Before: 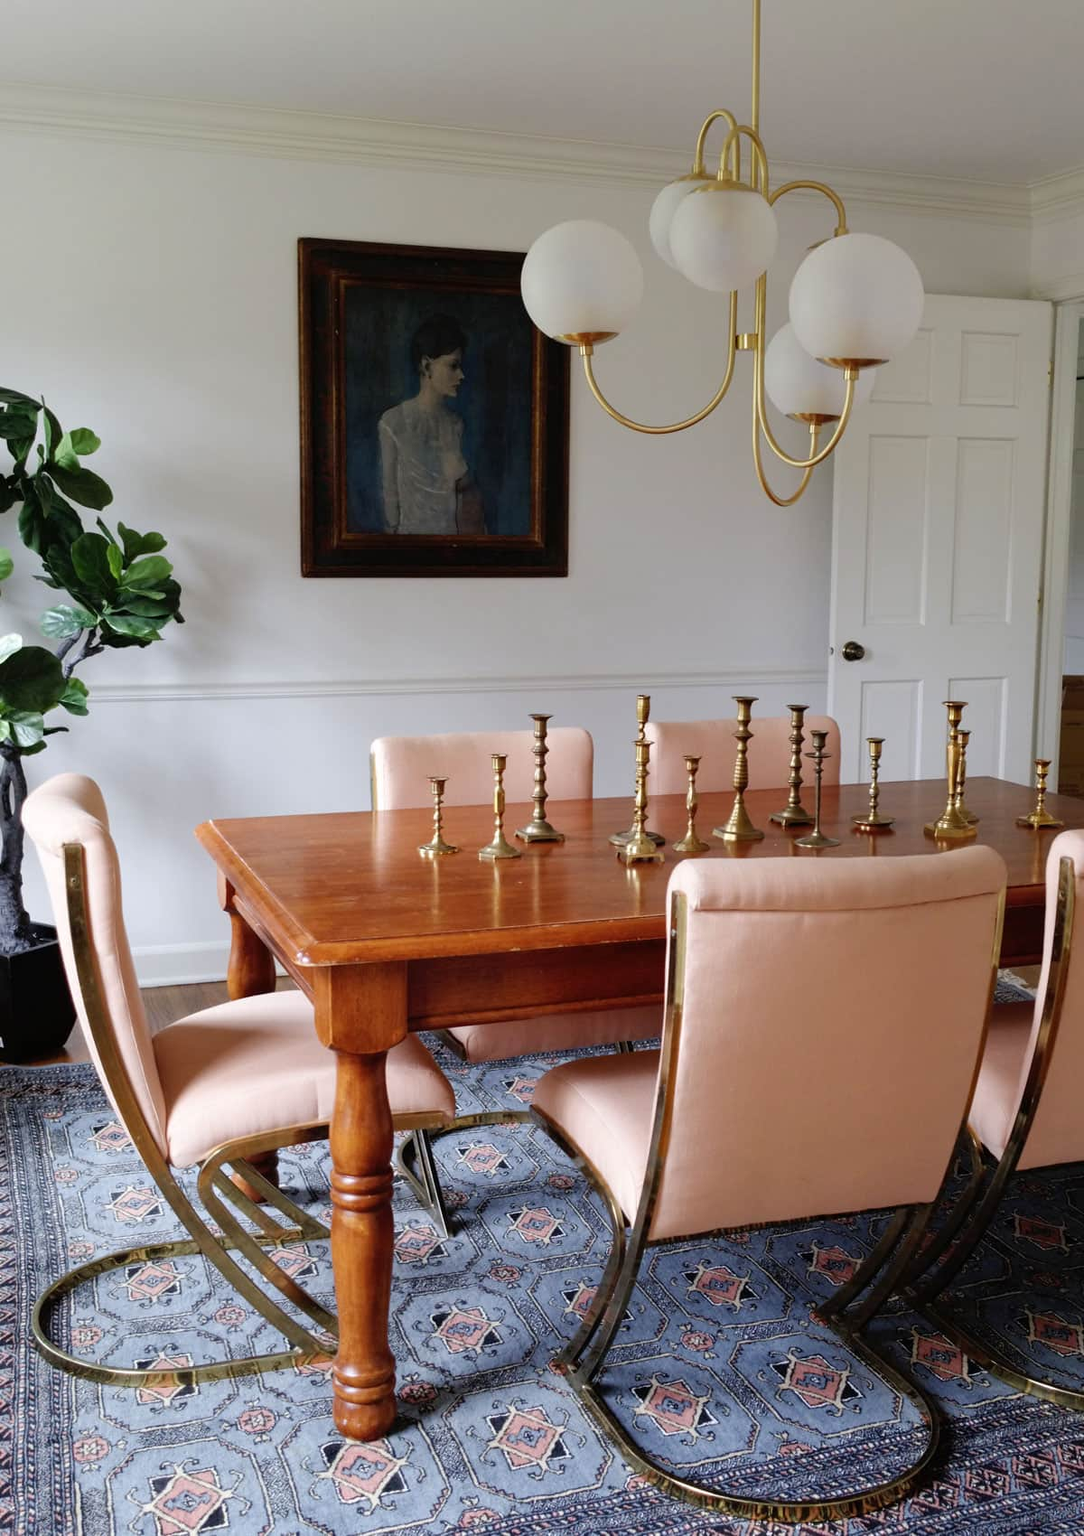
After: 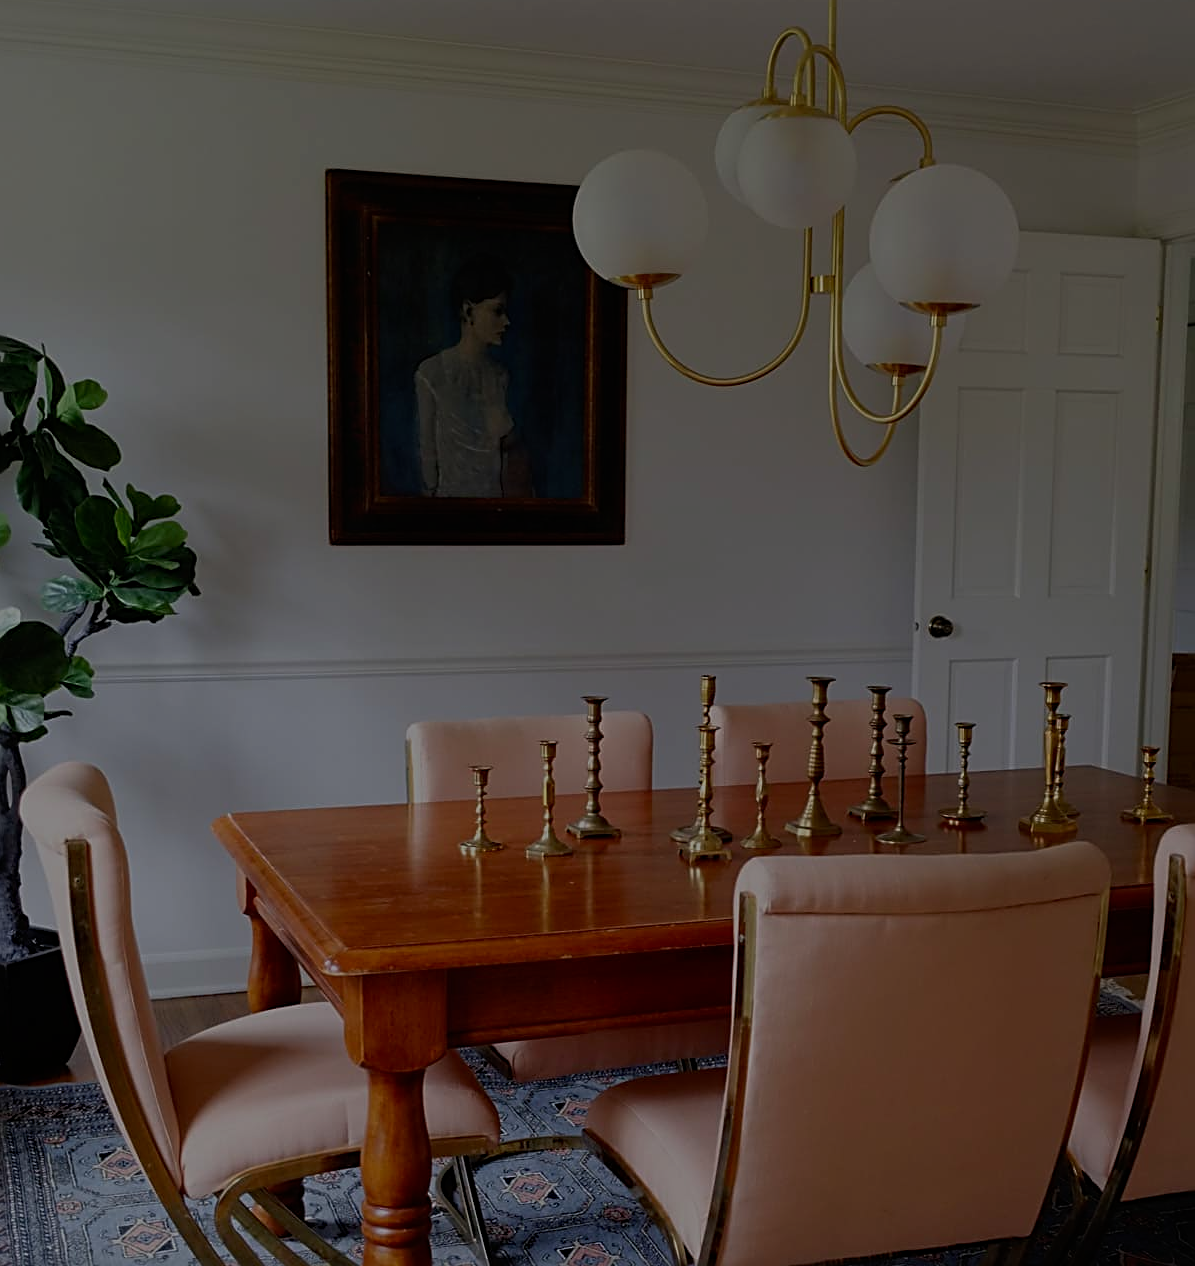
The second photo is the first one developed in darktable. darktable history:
crop: left 0.338%, top 5.56%, bottom 19.925%
color correction: highlights b* 0.031, saturation 1.31
exposure: exposure -2.084 EV, compensate exposure bias true, compensate highlight preservation false
tone equalizer: edges refinement/feathering 500, mask exposure compensation -1.57 EV, preserve details no
sharpen: radius 2.544, amount 0.643
